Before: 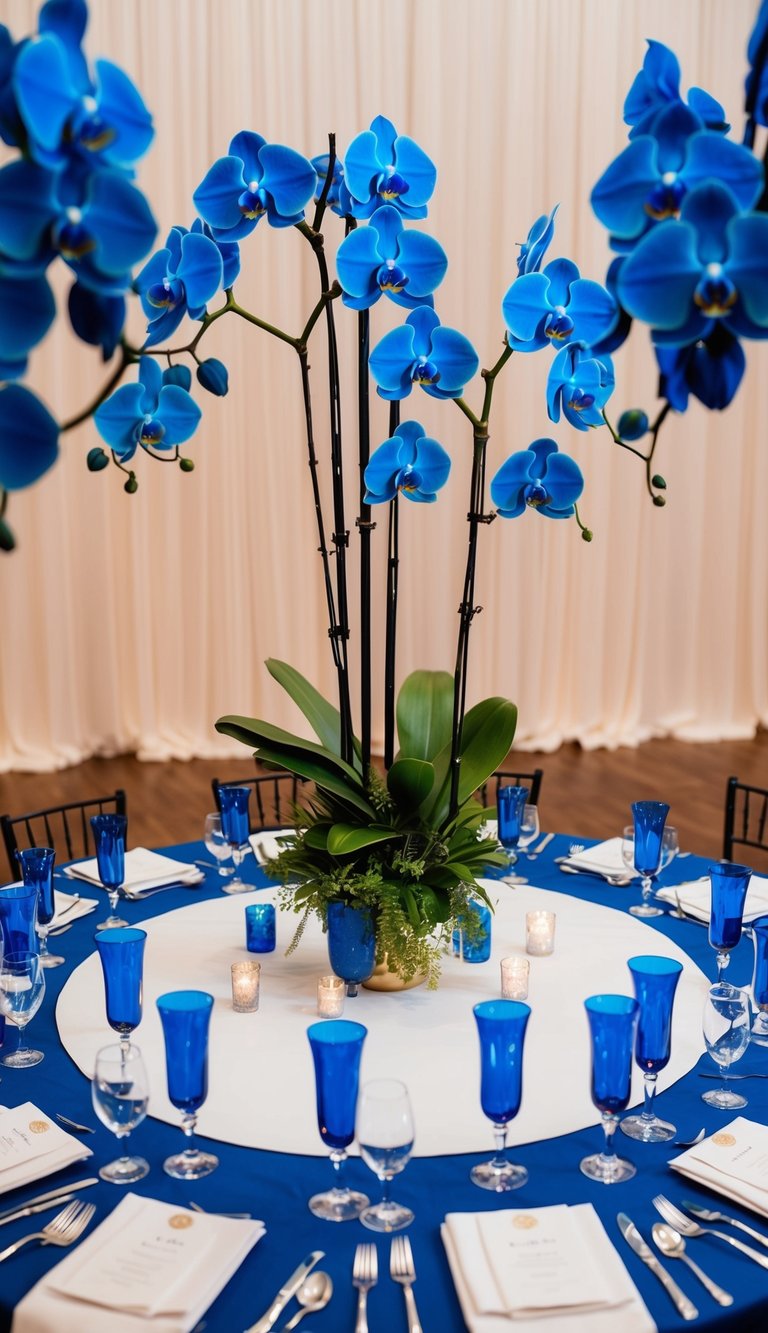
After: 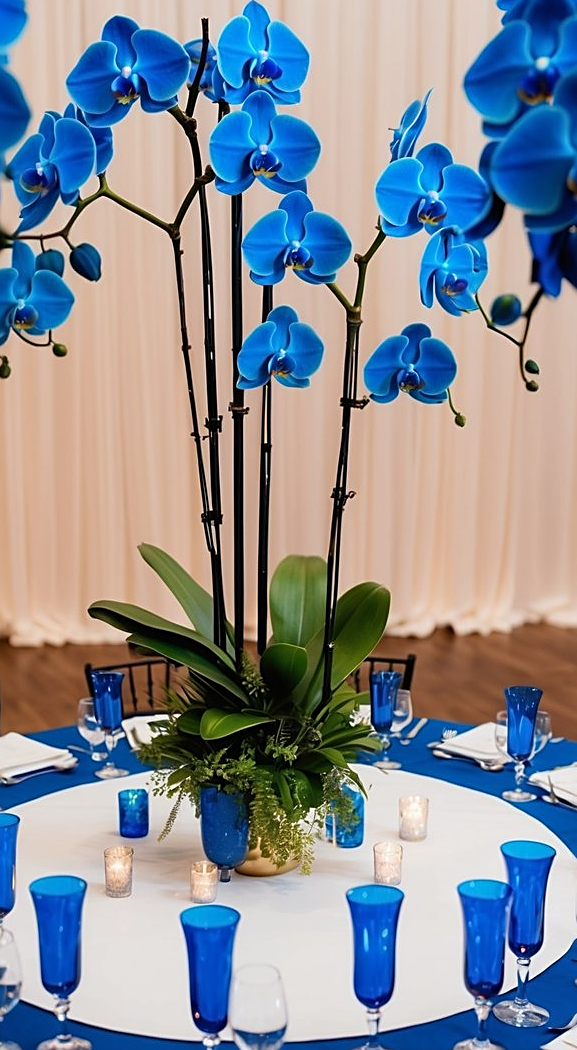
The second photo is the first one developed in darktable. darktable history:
crop: left 16.579%, top 8.699%, right 8.185%, bottom 12.484%
sharpen: on, module defaults
